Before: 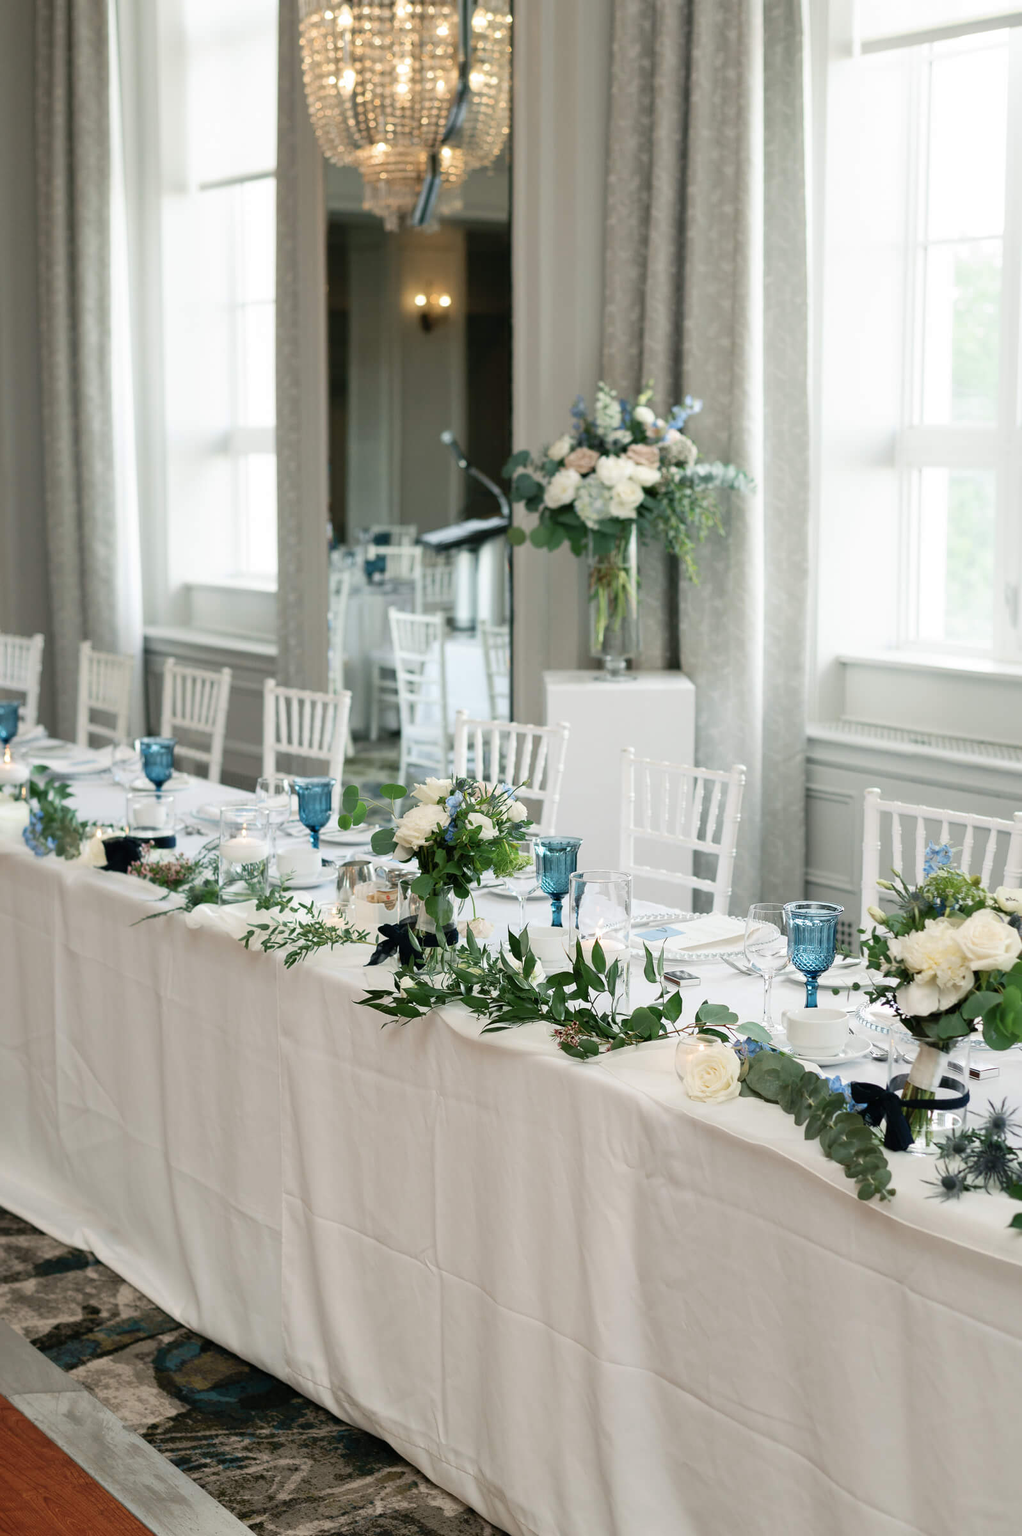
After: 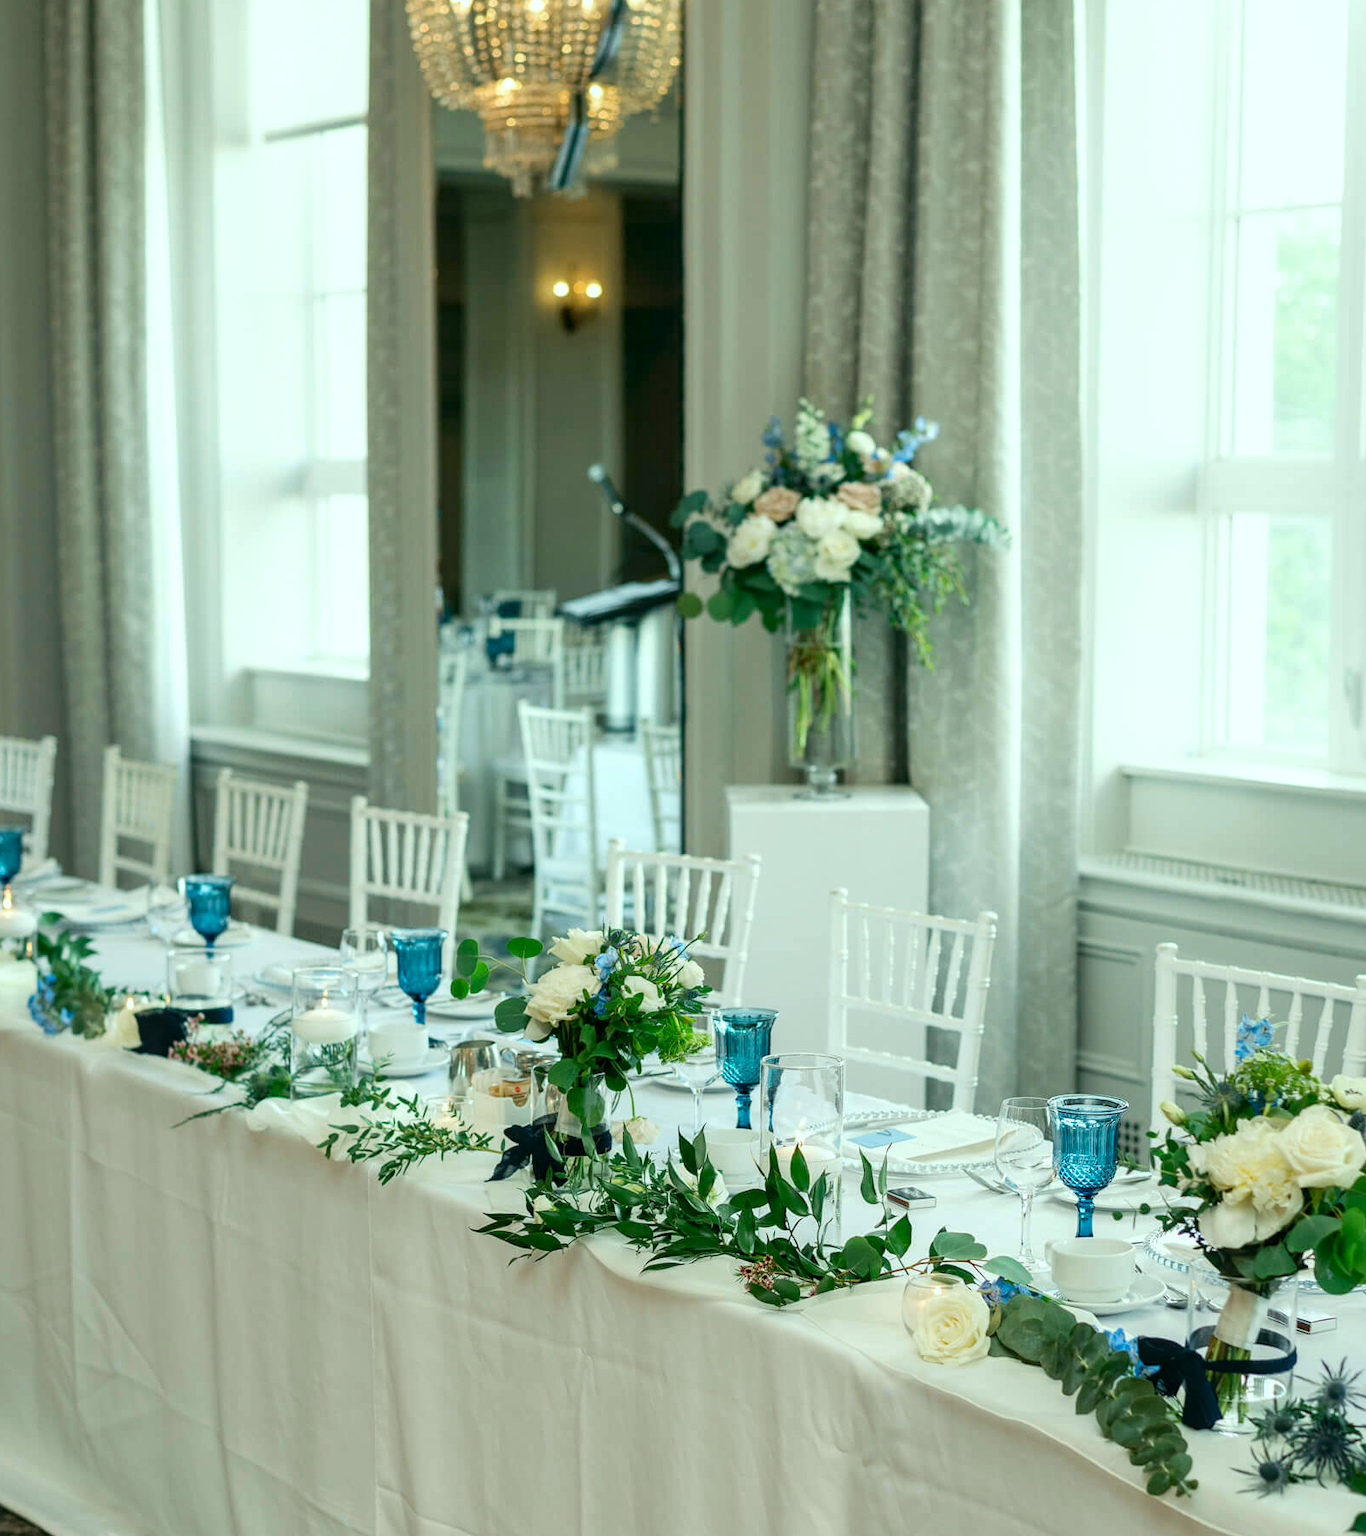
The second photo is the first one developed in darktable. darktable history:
crop: left 0.229%, top 5.507%, bottom 19.827%
local contrast: on, module defaults
color correction: highlights a* -7.49, highlights b* 1.38, shadows a* -3.62, saturation 1.4
